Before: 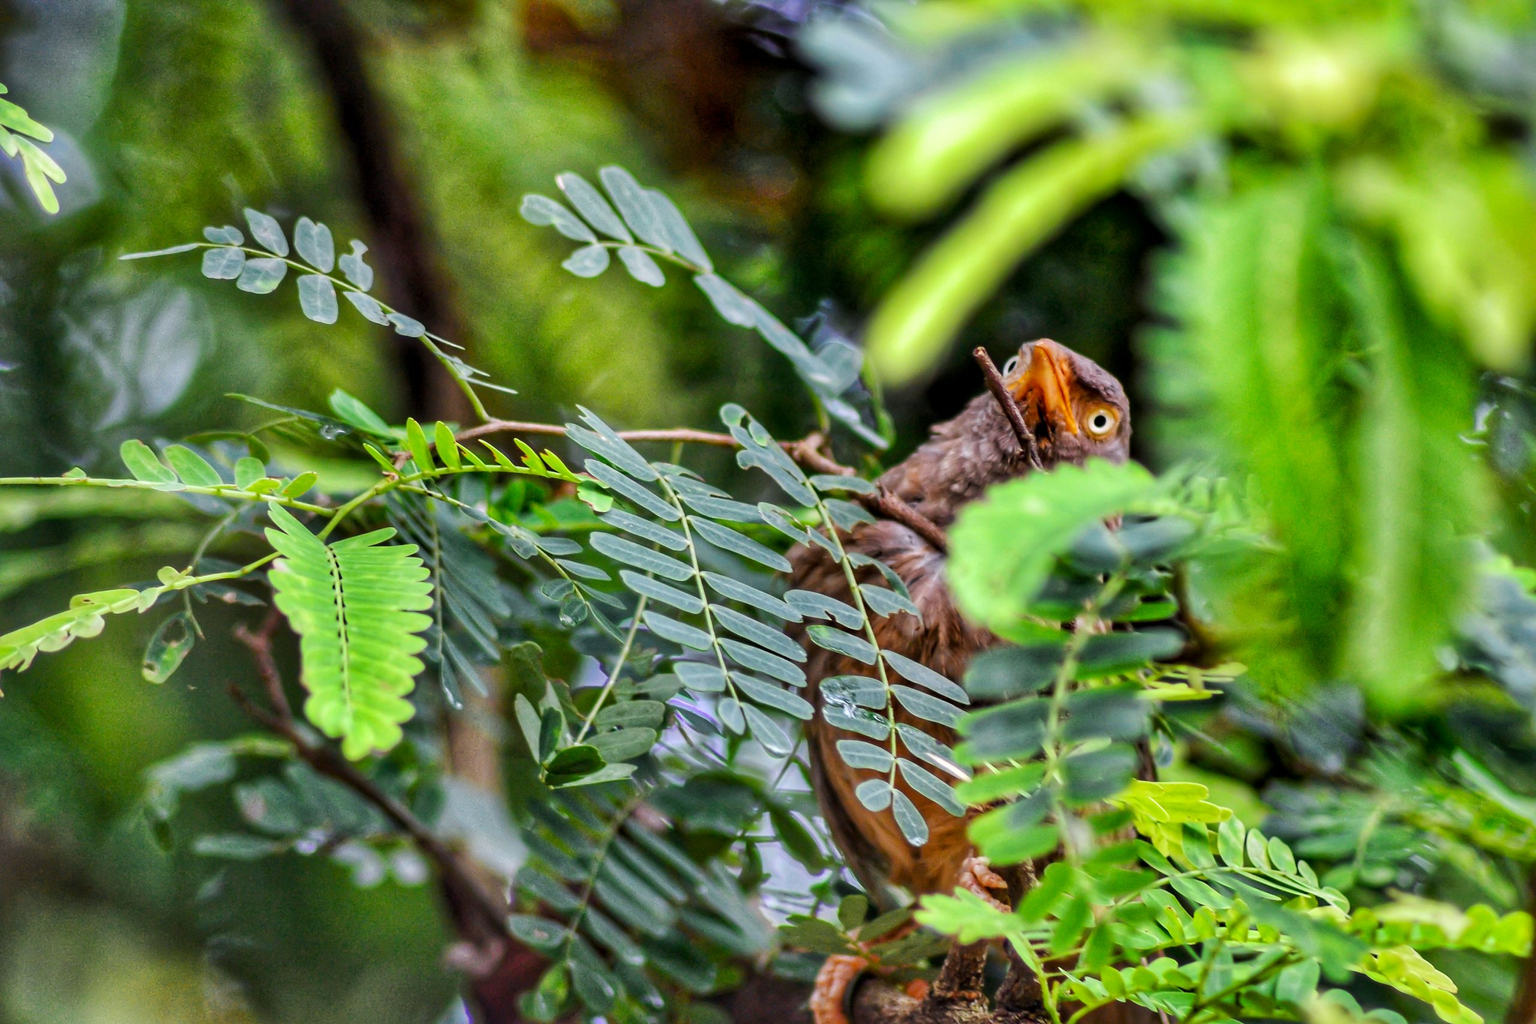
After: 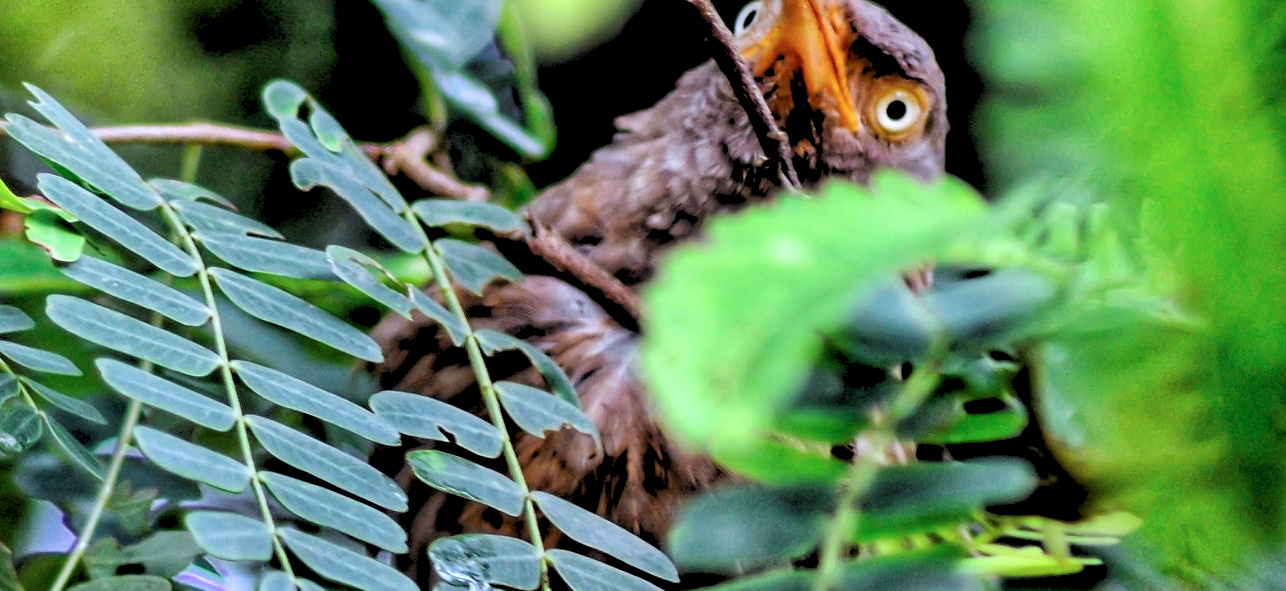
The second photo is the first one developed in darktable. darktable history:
rgb levels: levels [[0.029, 0.461, 0.922], [0, 0.5, 1], [0, 0.5, 1]]
color calibration: x 0.37, y 0.382, temperature 4313.32 K
crop: left 36.607%, top 34.735%, right 13.146%, bottom 30.611%
